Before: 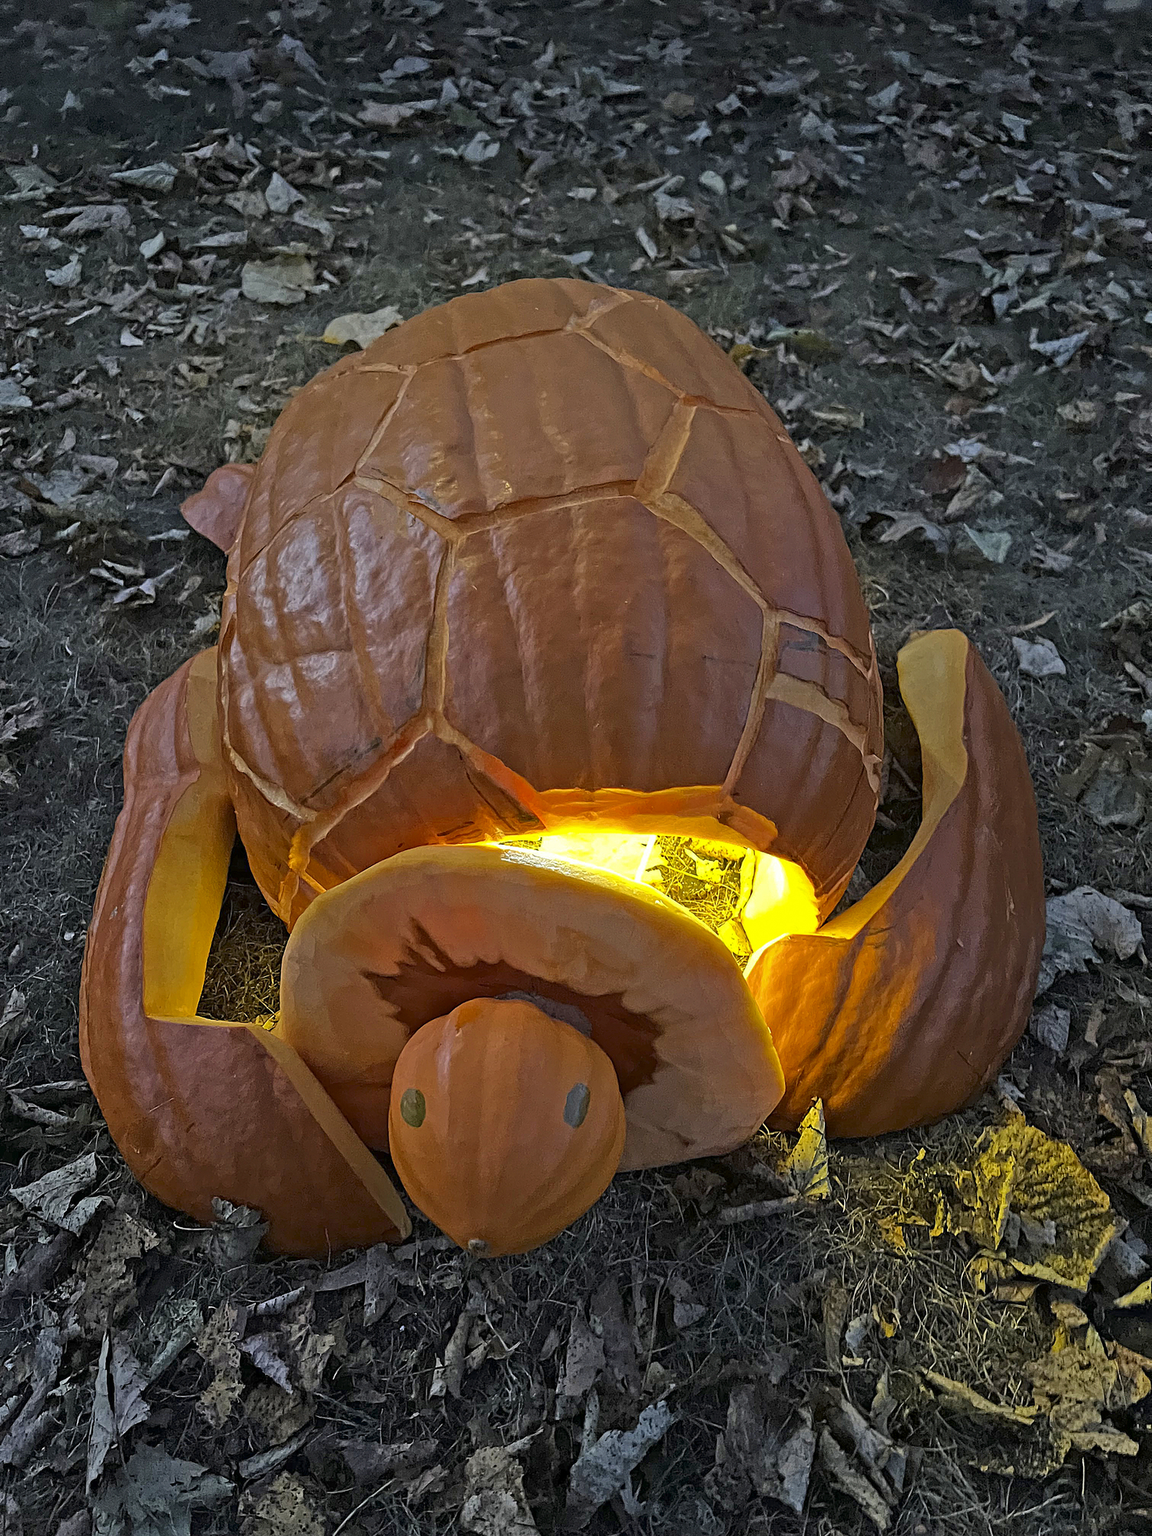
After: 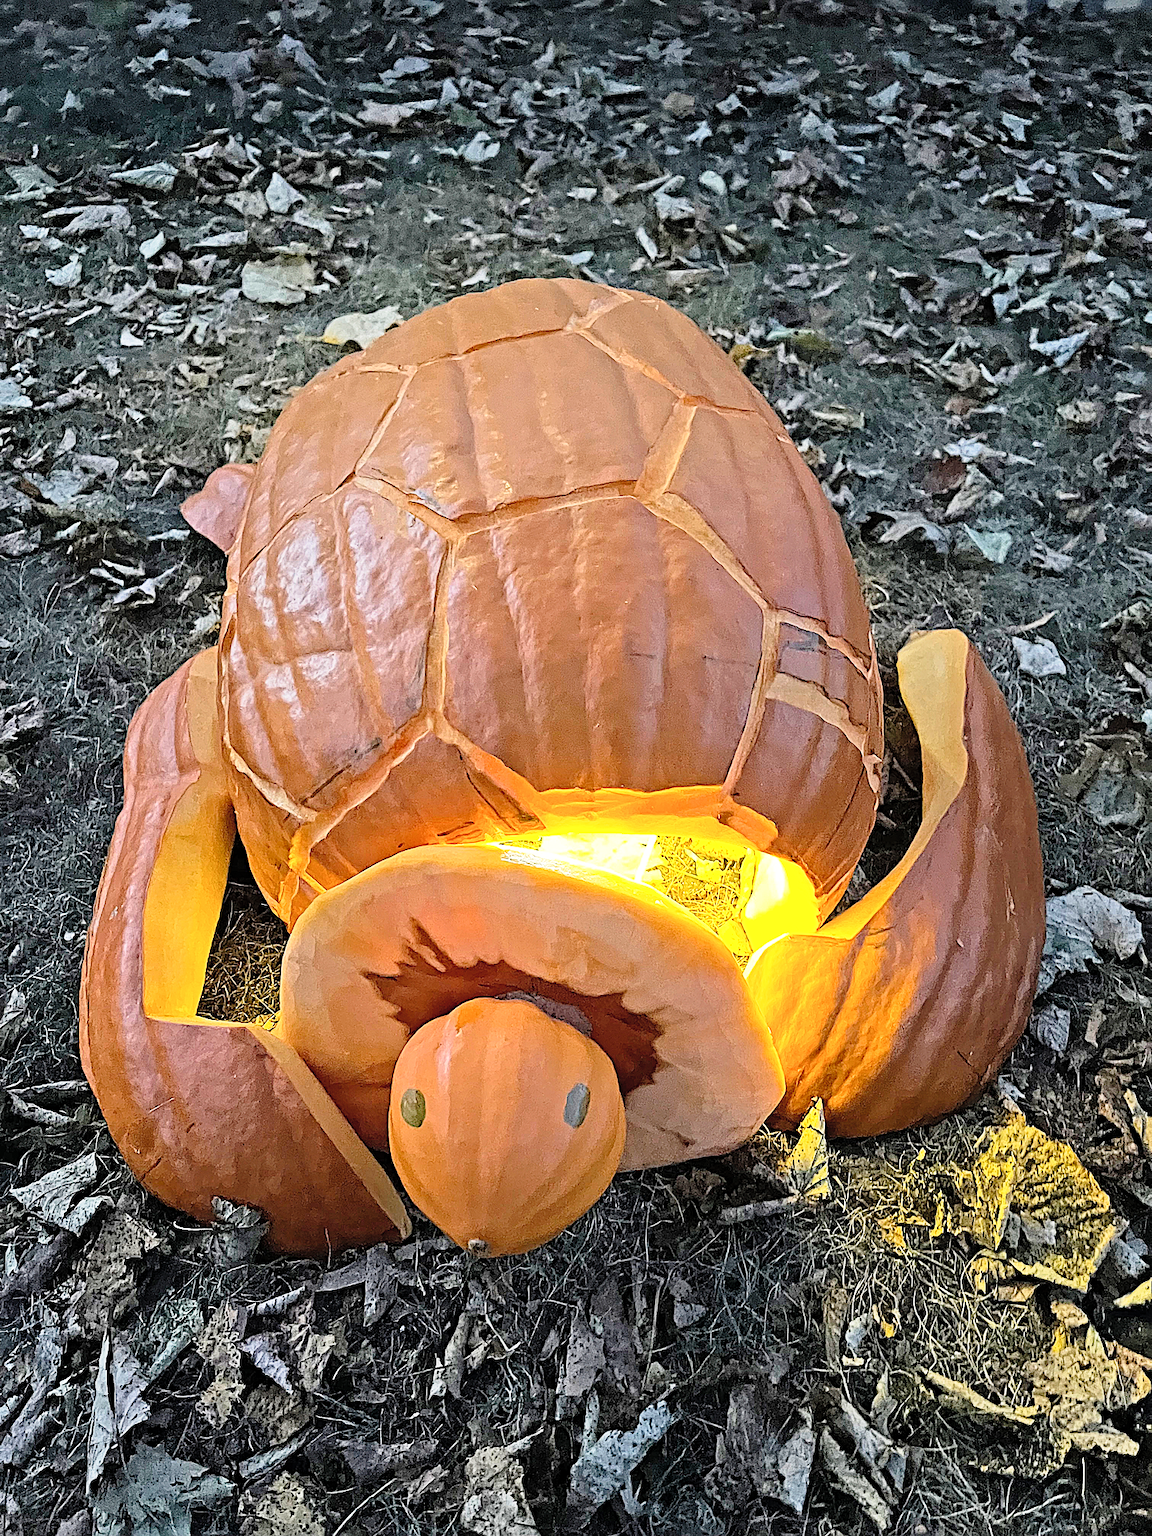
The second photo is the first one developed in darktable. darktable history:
sharpen: radius 2.124, amount 0.385, threshold 0.115
contrast brightness saturation: contrast 0.145, brightness 0.205
base curve: curves: ch0 [(0, 0) (0.297, 0.298) (1, 1)], preserve colors none
tone curve: curves: ch0 [(0, 0) (0.091, 0.077) (0.389, 0.458) (0.745, 0.82) (0.844, 0.908) (0.909, 0.942) (1, 0.973)]; ch1 [(0, 0) (0.437, 0.404) (0.5, 0.5) (0.529, 0.556) (0.58, 0.603) (0.616, 0.649) (1, 1)]; ch2 [(0, 0) (0.442, 0.415) (0.5, 0.5) (0.535, 0.557) (0.585, 0.62) (1, 1)], preserve colors none
tone equalizer: -8 EV -0.776 EV, -7 EV -0.728 EV, -6 EV -0.635 EV, -5 EV -0.392 EV, -3 EV 0.367 EV, -2 EV 0.6 EV, -1 EV 0.698 EV, +0 EV 0.758 EV
